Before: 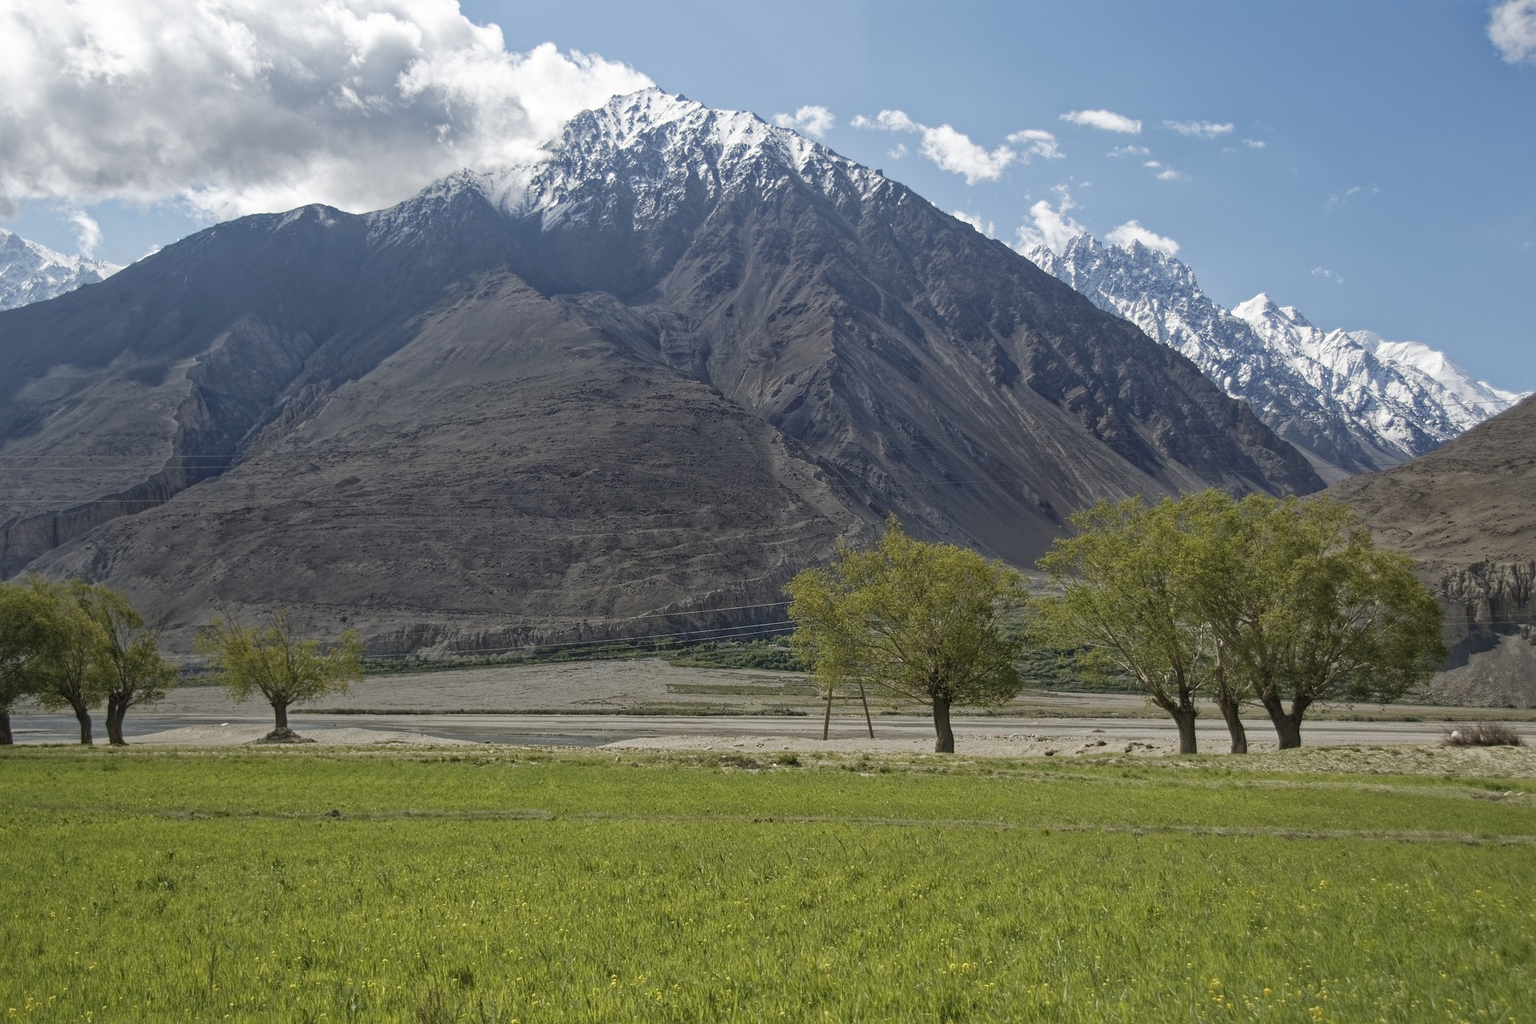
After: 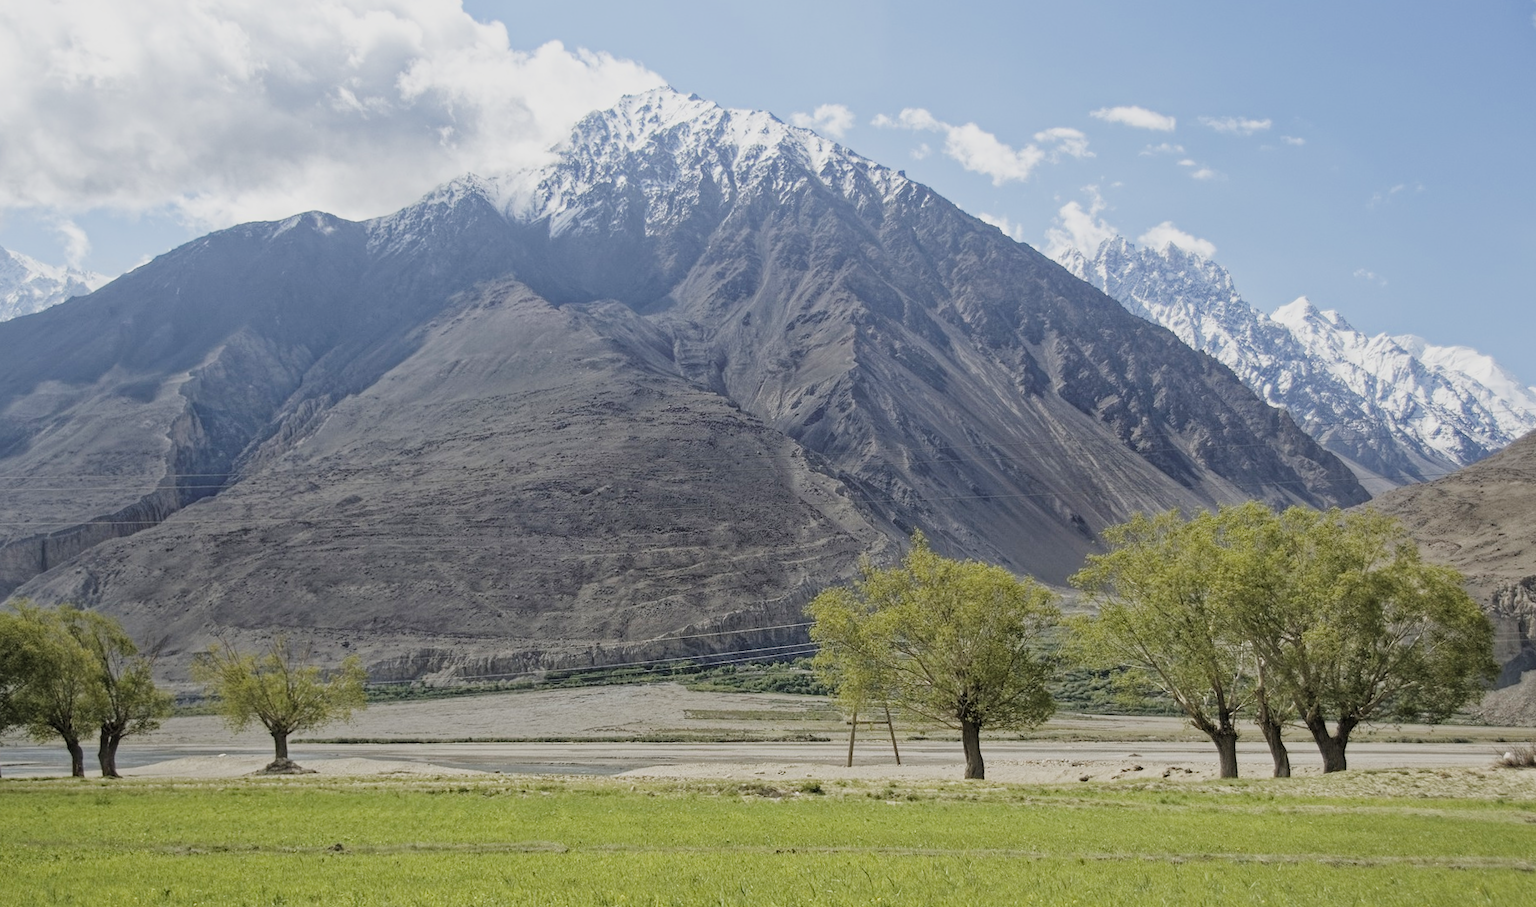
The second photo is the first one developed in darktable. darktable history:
filmic rgb: middle gray luminance 29.78%, black relative exposure -8.95 EV, white relative exposure 6.98 EV, target black luminance 0%, hardness 2.95, latitude 1.17%, contrast 0.962, highlights saturation mix 5.37%, shadows ↔ highlights balance 11.95%
crop and rotate: angle 0.438°, left 0.368%, right 2.757%, bottom 14.165%
tone equalizer: -8 EV -1.09 EV, -7 EV -1 EV, -6 EV -0.885 EV, -5 EV -0.579 EV, -3 EV 0.55 EV, -2 EV 0.87 EV, -1 EV 0.99 EV, +0 EV 1.06 EV, smoothing diameter 24.84%, edges refinement/feathering 8.12, preserve details guided filter
